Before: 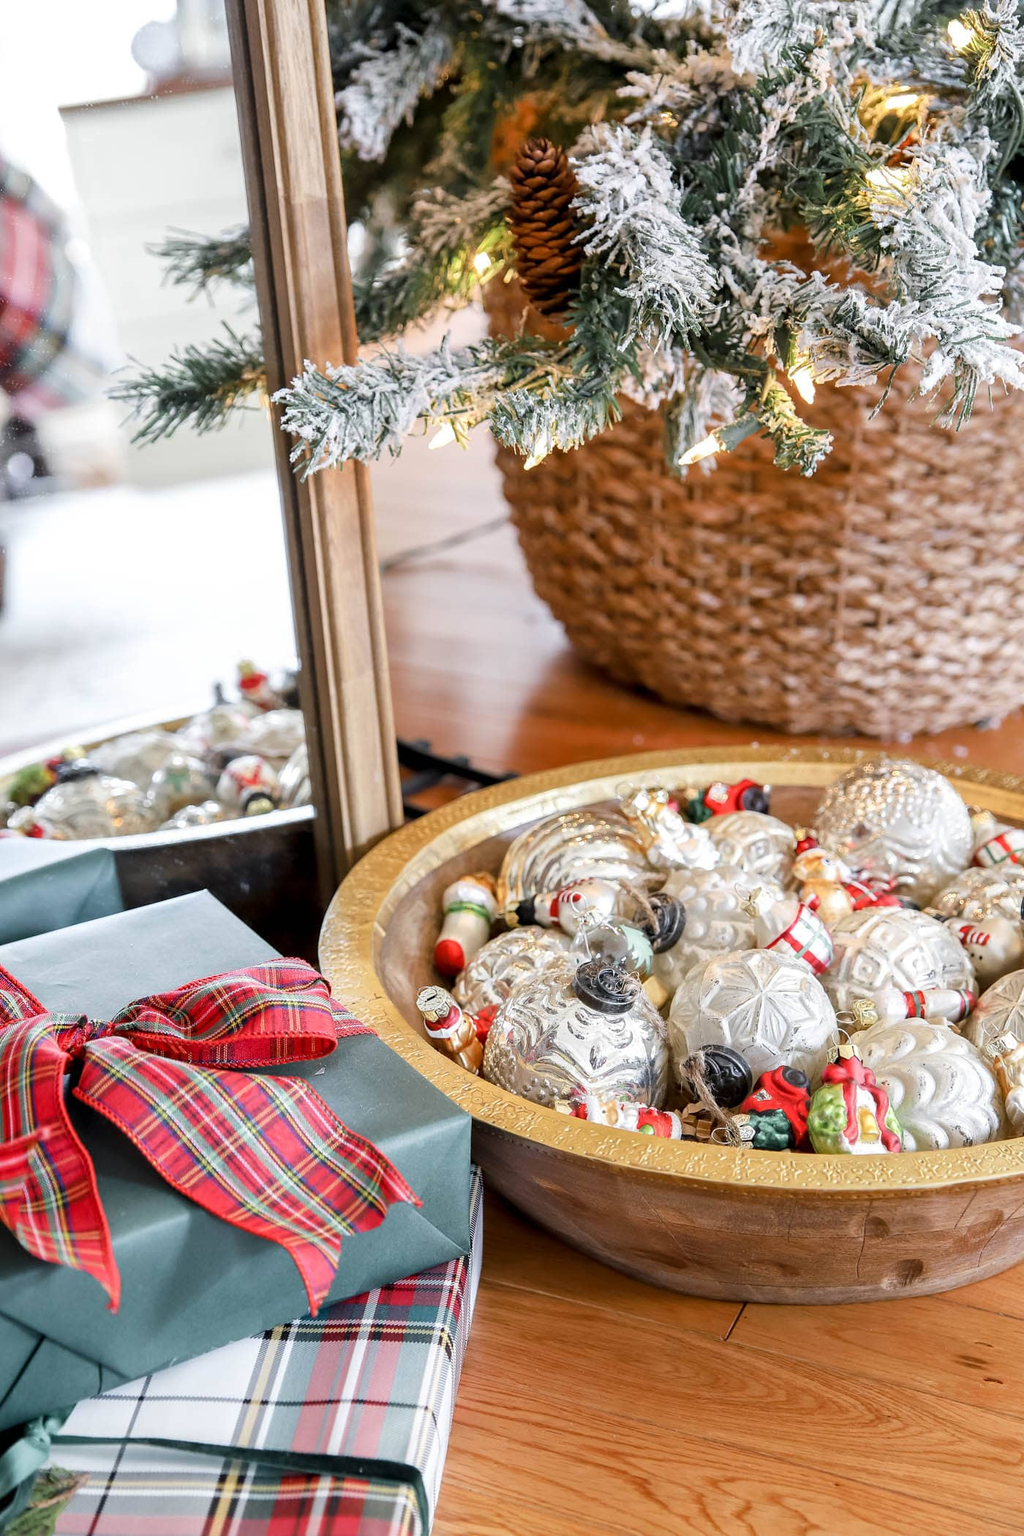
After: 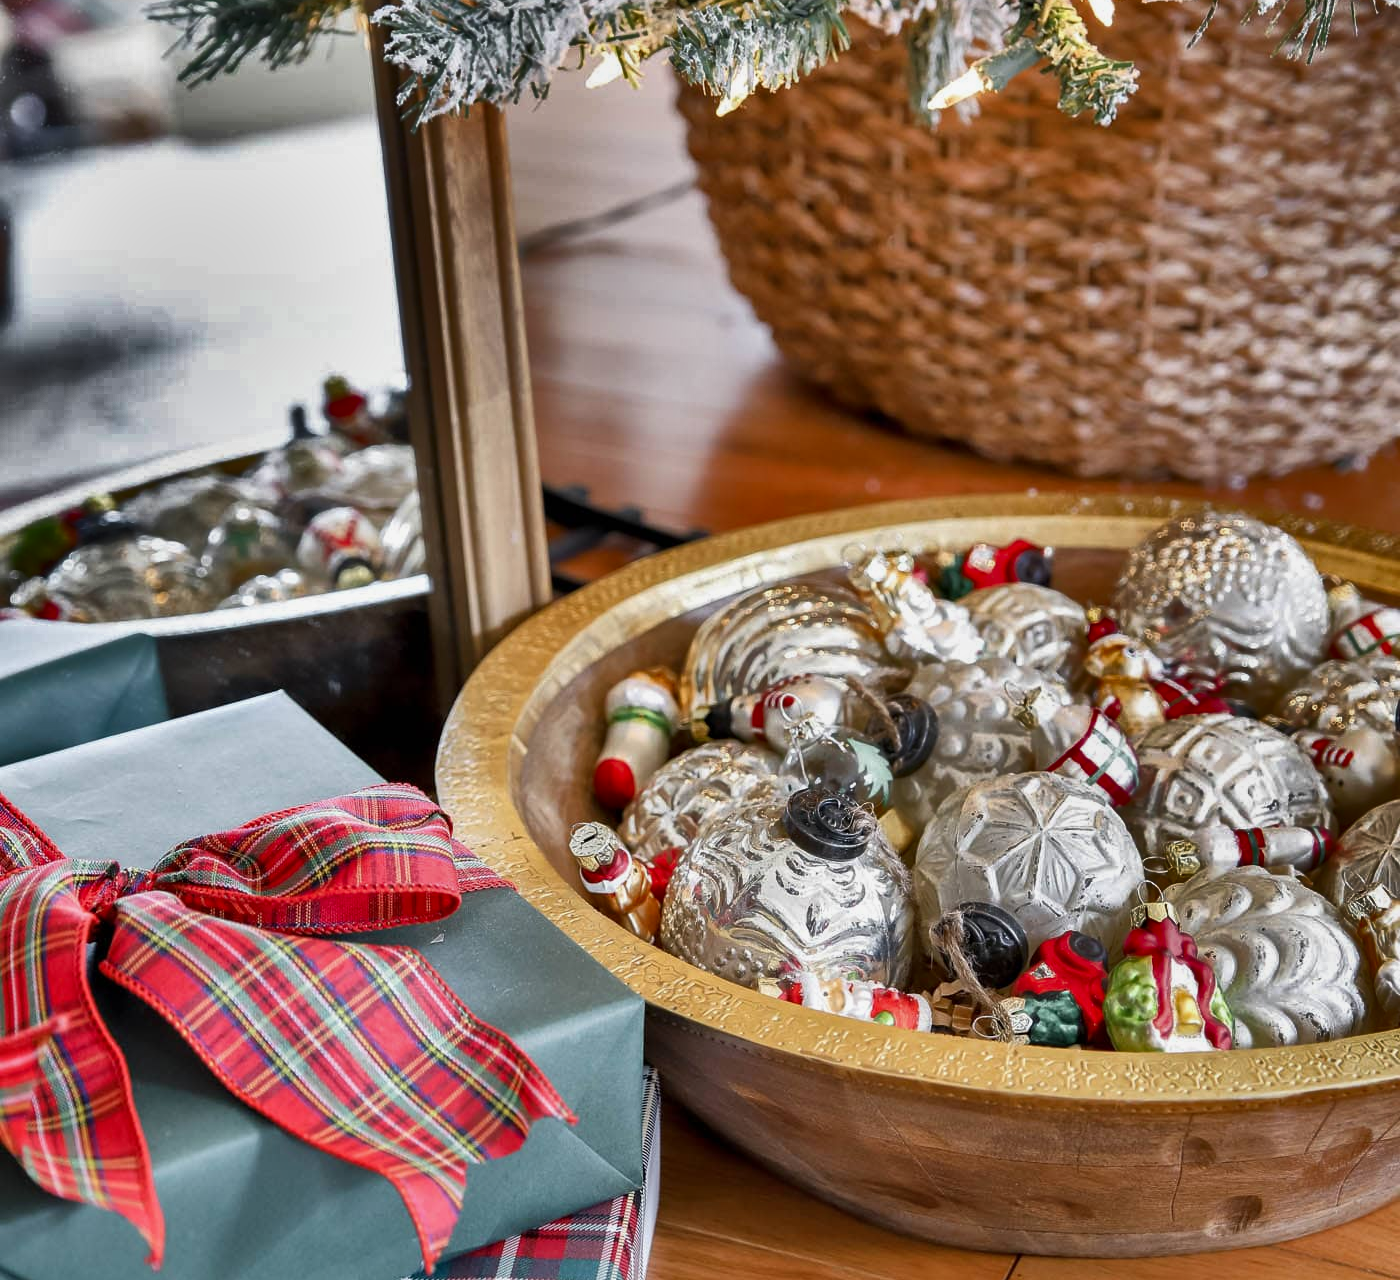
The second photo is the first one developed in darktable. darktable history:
shadows and highlights: radius 124, shadows 99.97, white point adjustment -2.88, highlights -99.89, shadows color adjustment 97.68%, soften with gaussian
crop and rotate: top 25.083%, bottom 13.939%
